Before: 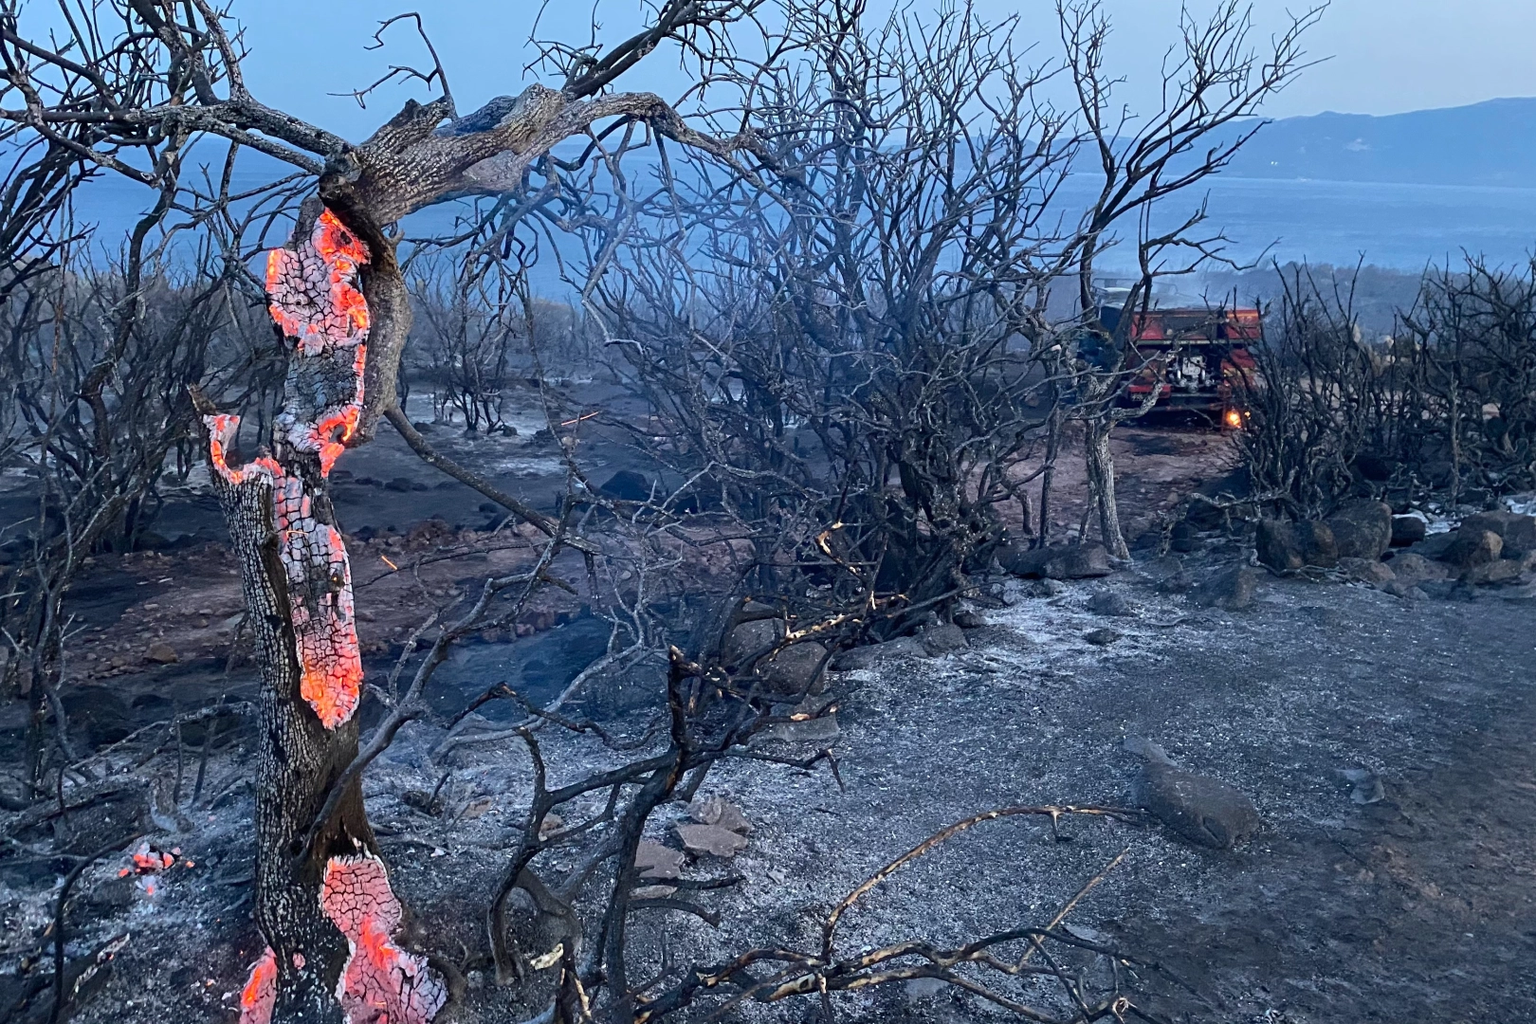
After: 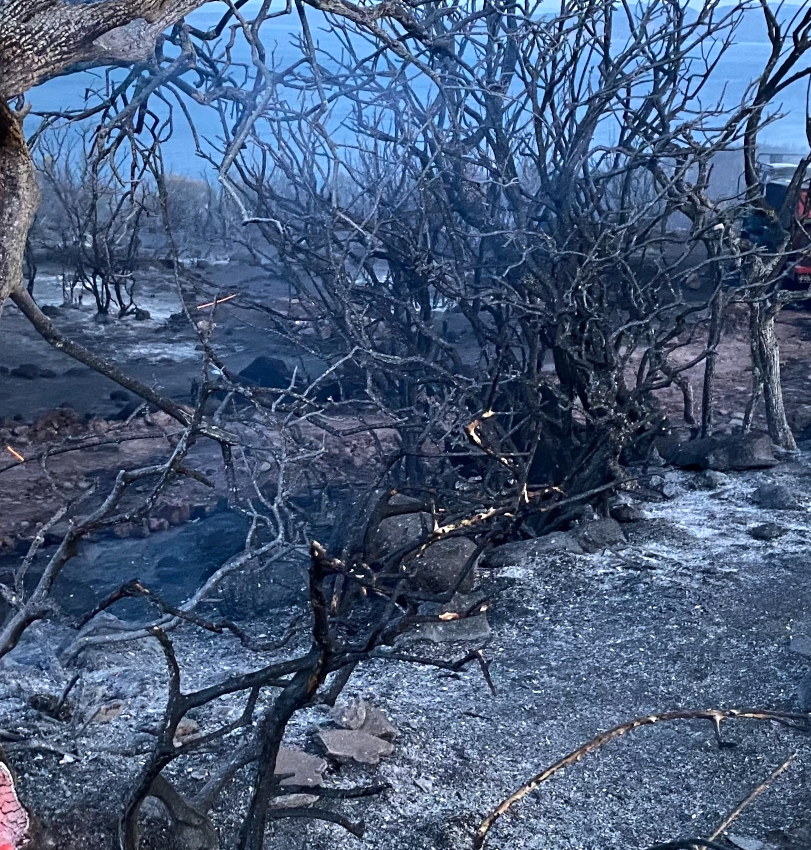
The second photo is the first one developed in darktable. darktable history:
tone equalizer: -8 EV -0.431 EV, -7 EV -0.365 EV, -6 EV -0.361 EV, -5 EV -0.204 EV, -3 EV 0.213 EV, -2 EV 0.328 EV, -1 EV 0.387 EV, +0 EV 0.415 EV, edges refinement/feathering 500, mask exposure compensation -1.57 EV, preserve details no
crop and rotate: angle 0.013°, left 24.435%, top 13.03%, right 25.47%, bottom 8.276%
